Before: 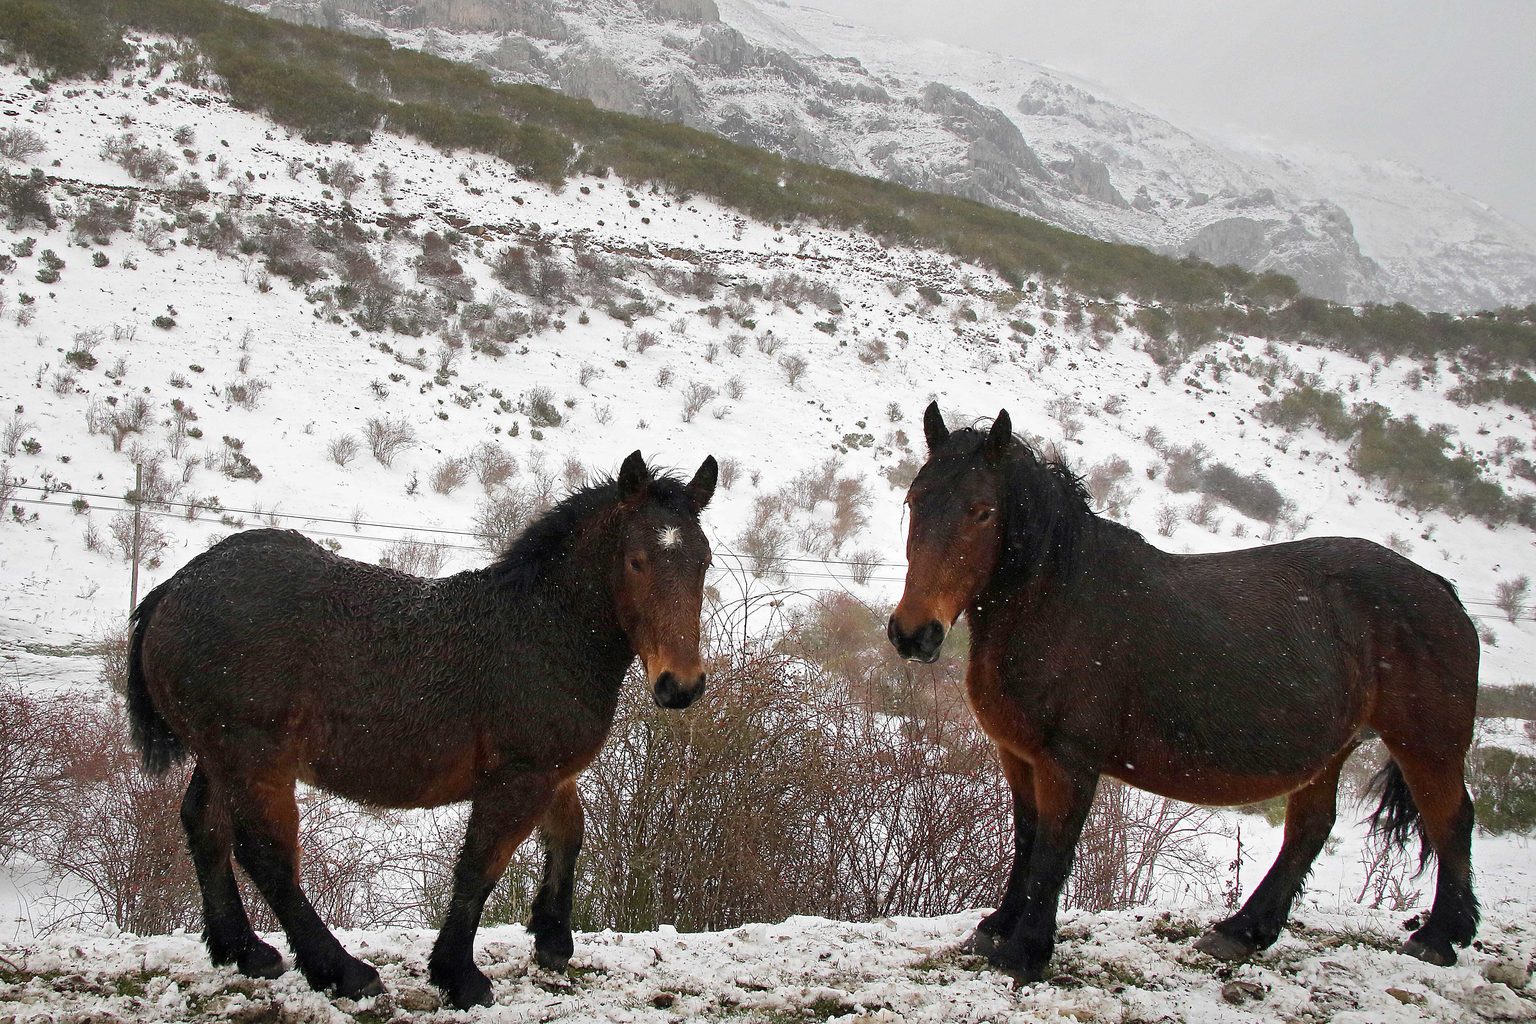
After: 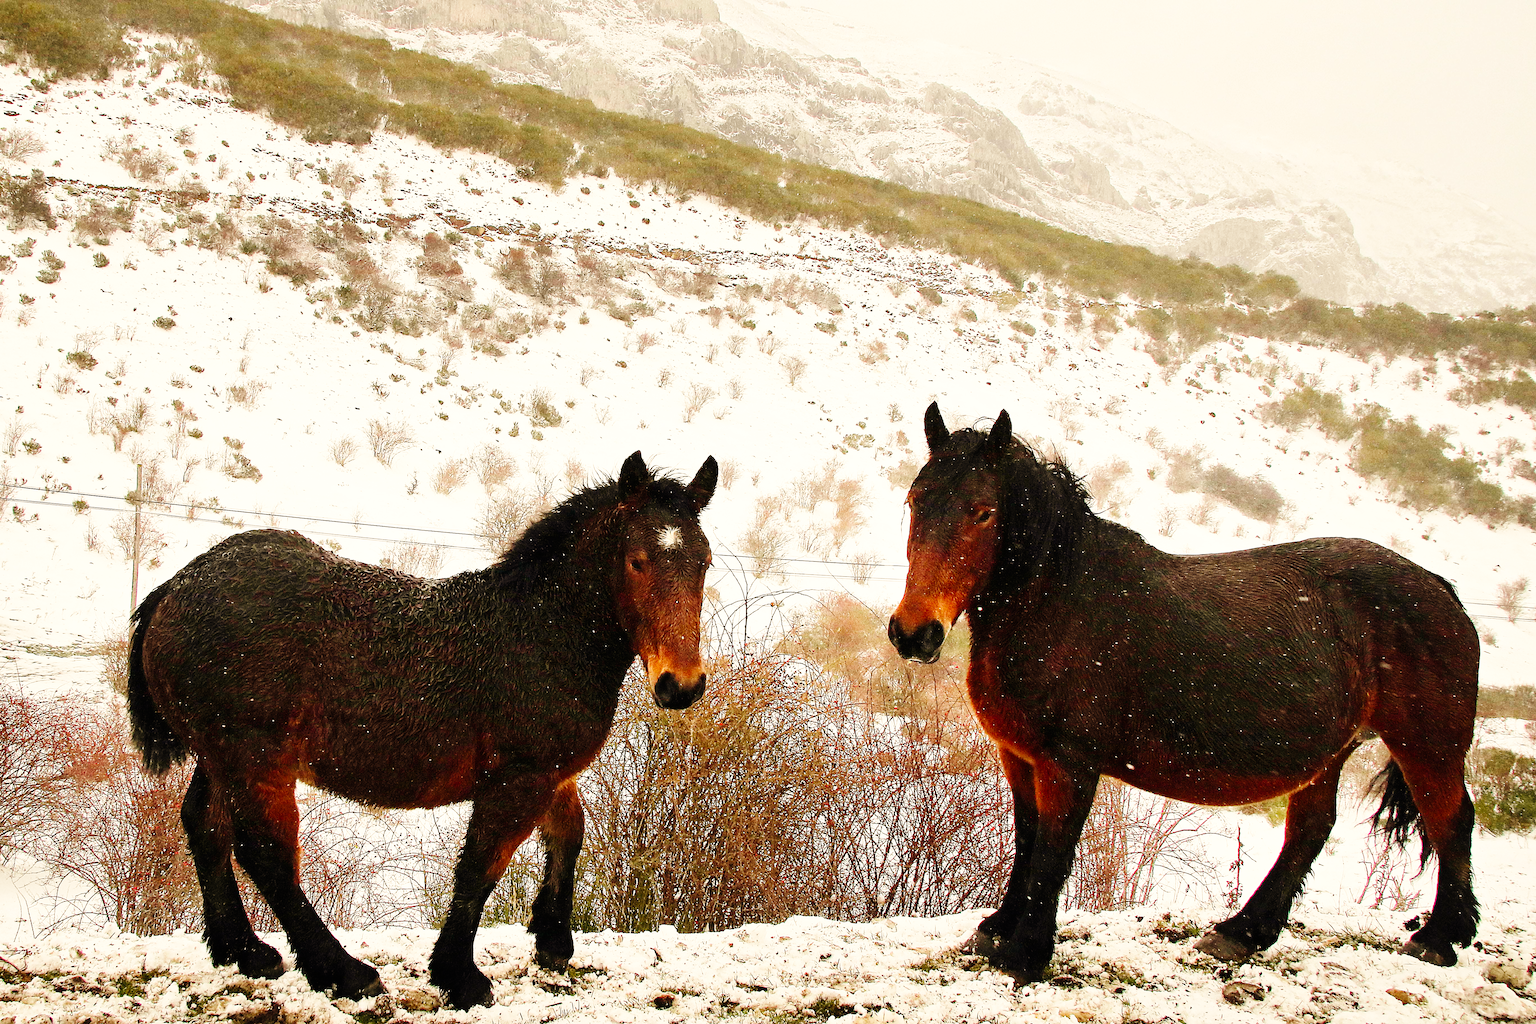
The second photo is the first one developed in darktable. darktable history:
white balance: red 1.123, blue 0.83
base curve: curves: ch0 [(0, 0) (0, 0) (0.002, 0.001) (0.008, 0.003) (0.019, 0.011) (0.037, 0.037) (0.064, 0.11) (0.102, 0.232) (0.152, 0.379) (0.216, 0.524) (0.296, 0.665) (0.394, 0.789) (0.512, 0.881) (0.651, 0.945) (0.813, 0.986) (1, 1)], preserve colors none
